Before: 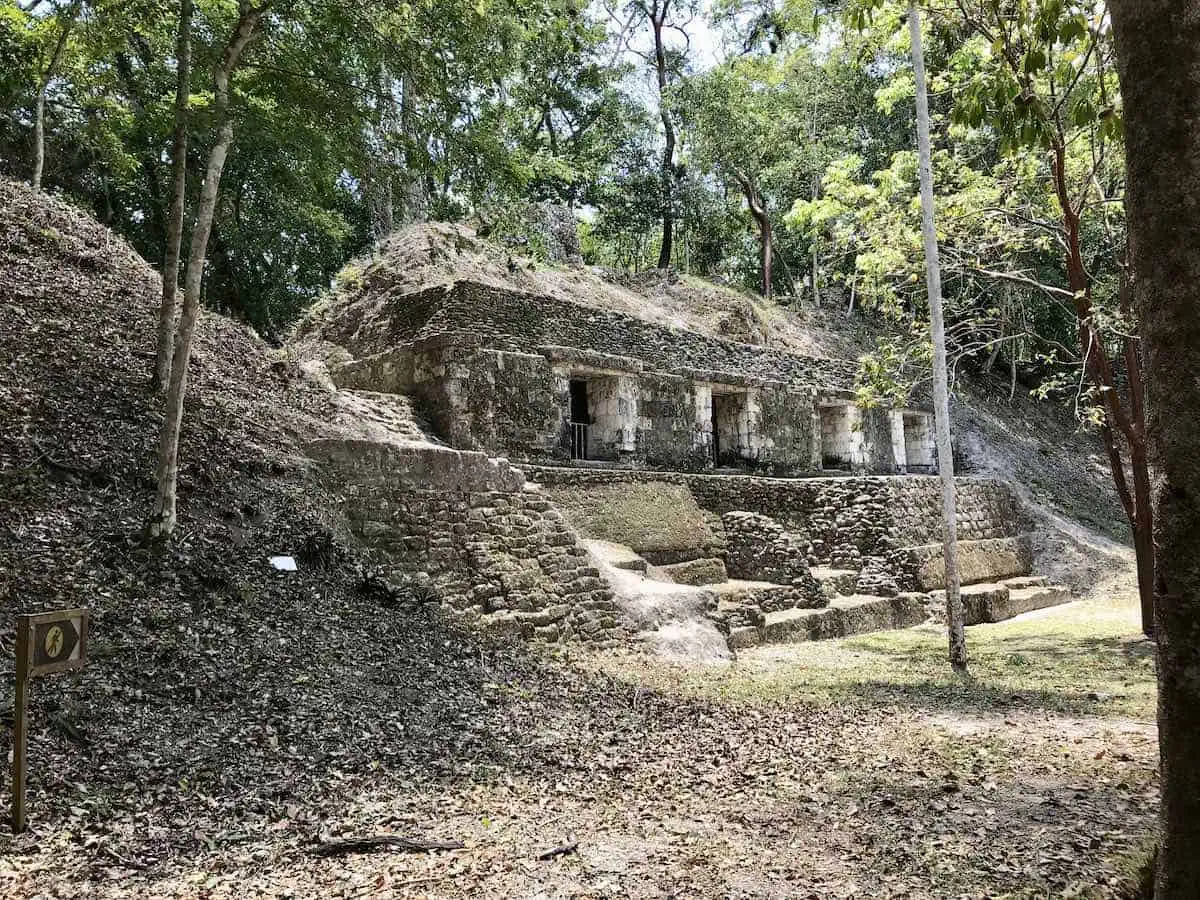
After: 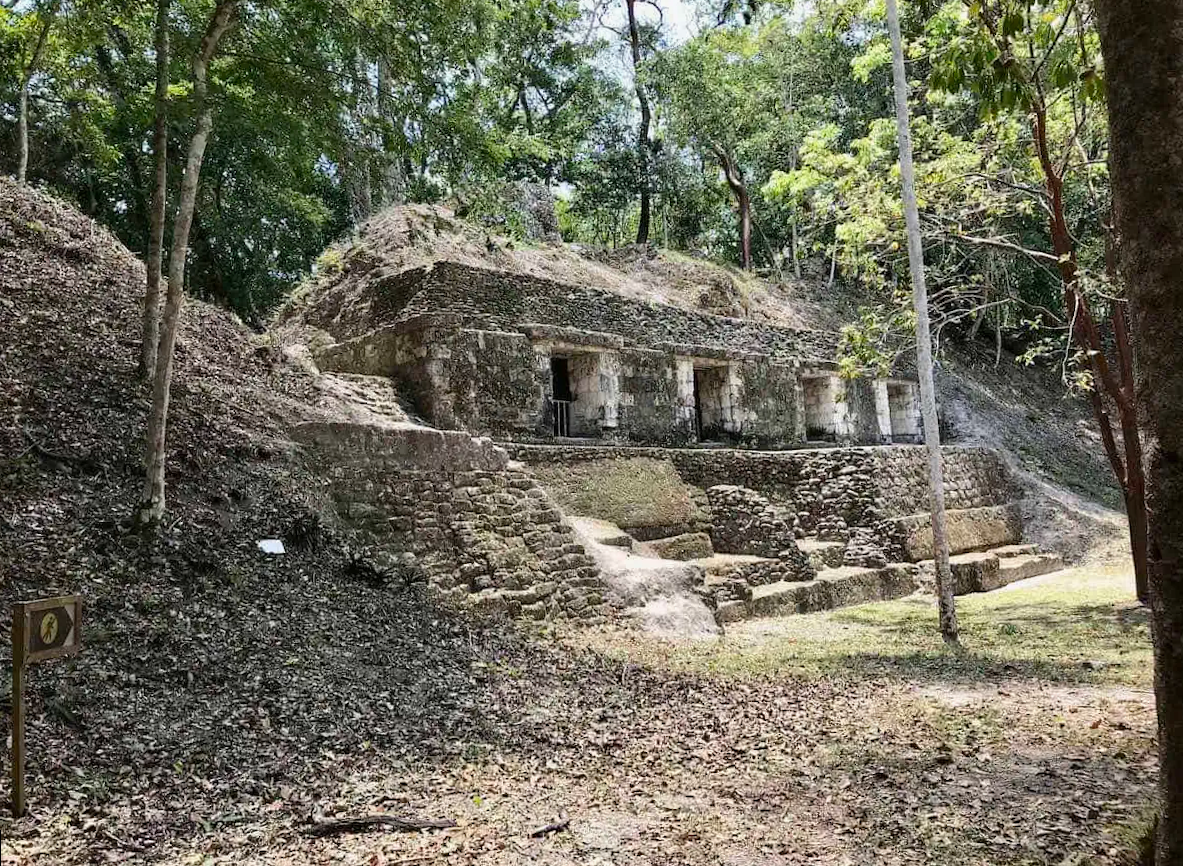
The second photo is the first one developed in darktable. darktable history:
rotate and perspective: rotation -1.32°, lens shift (horizontal) -0.031, crop left 0.015, crop right 0.985, crop top 0.047, crop bottom 0.982
exposure: exposure -0.072 EV, compensate highlight preservation false
